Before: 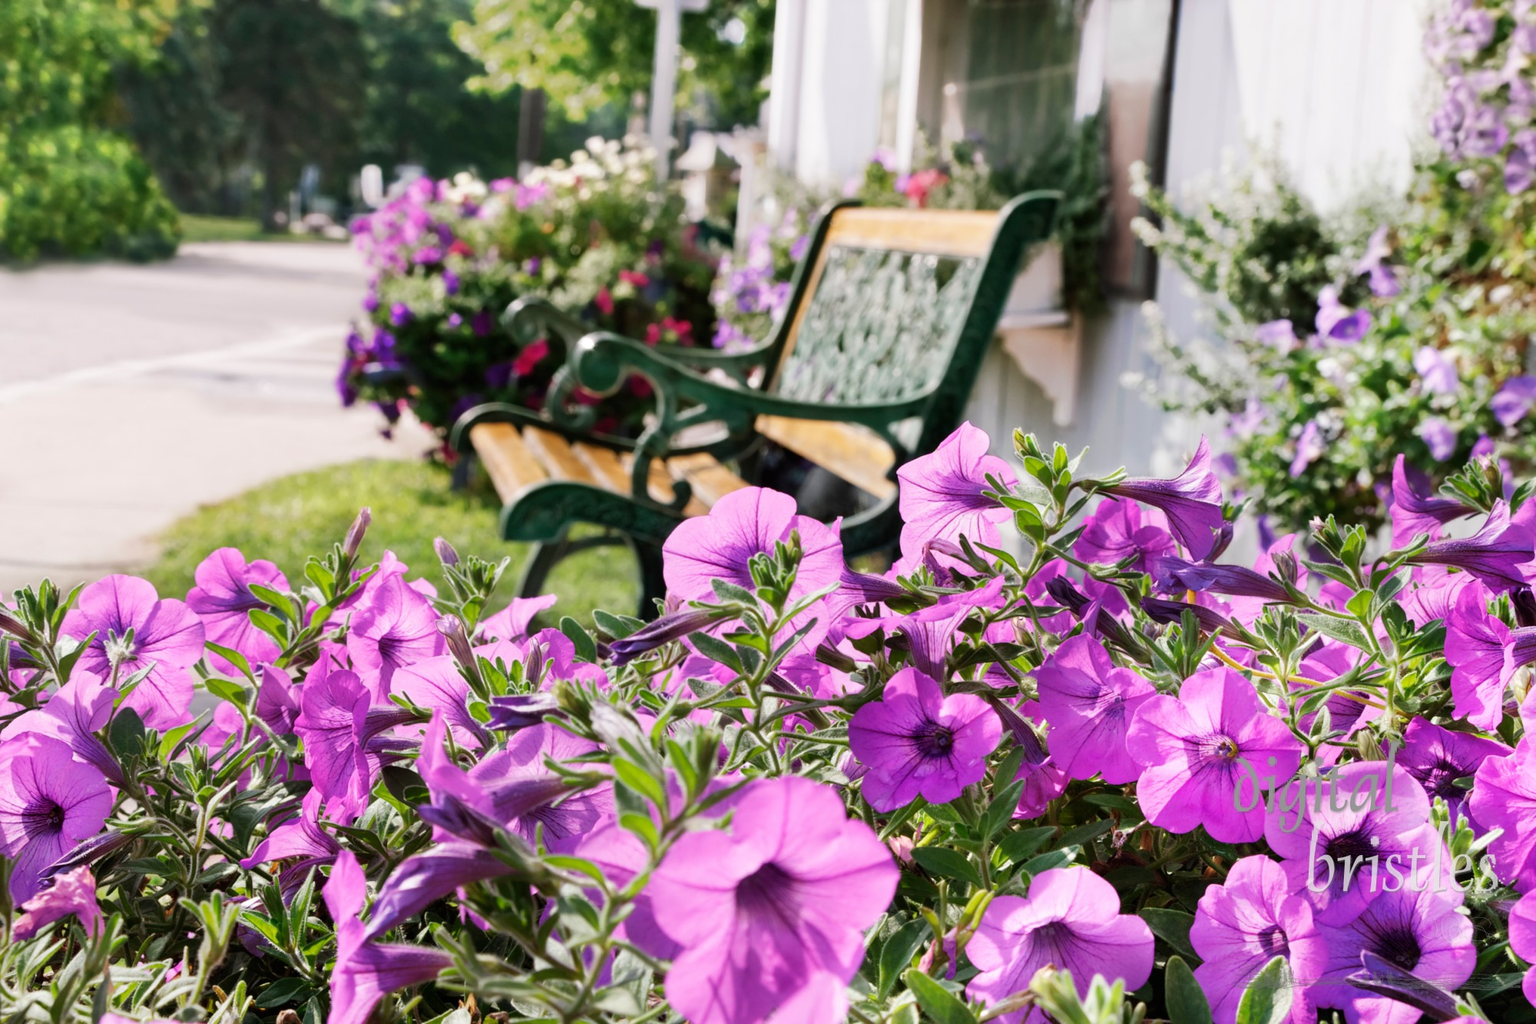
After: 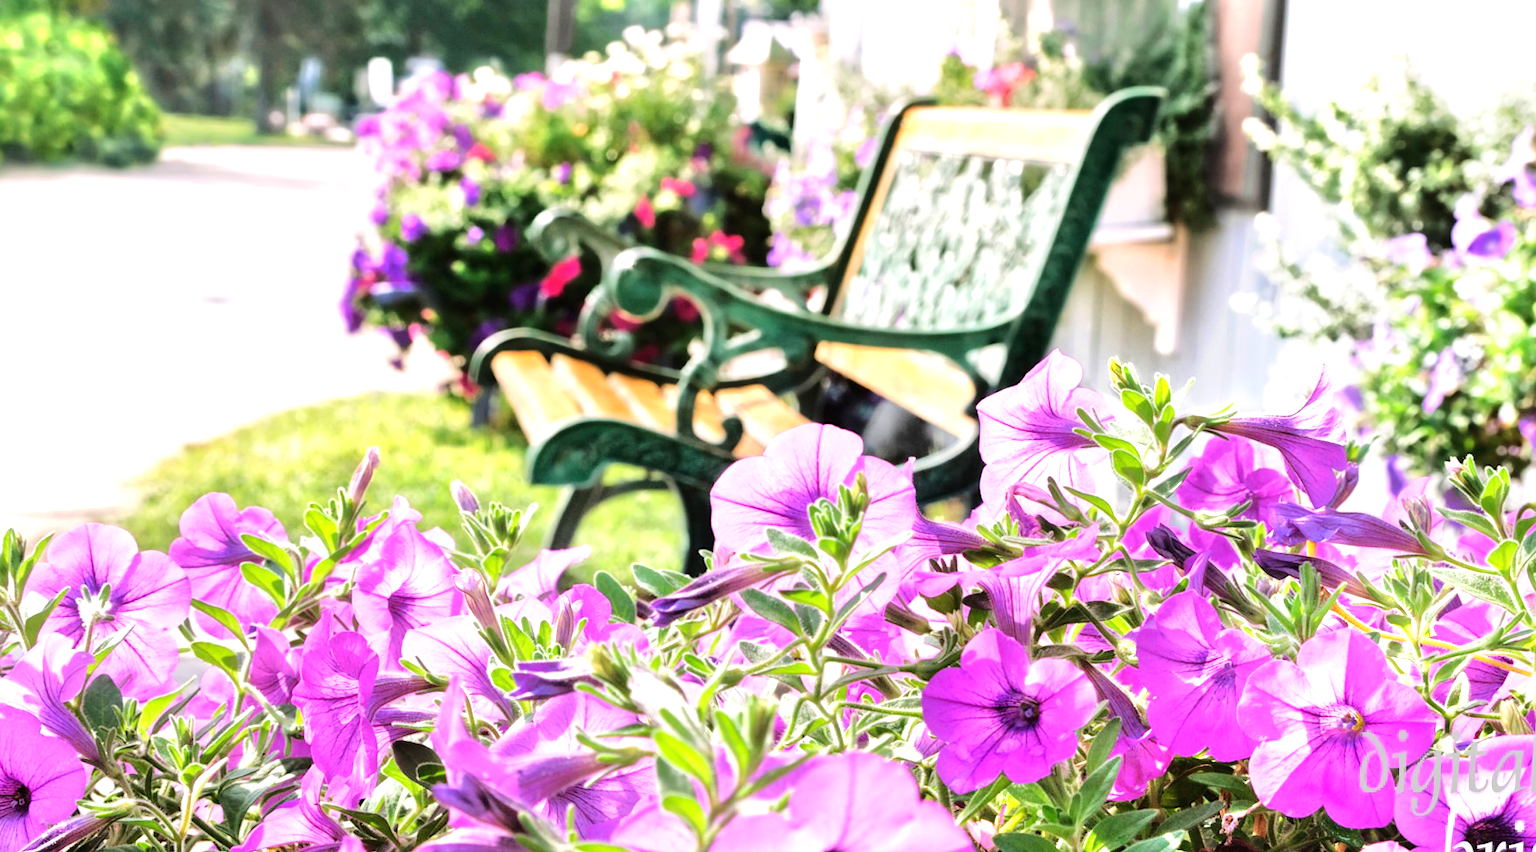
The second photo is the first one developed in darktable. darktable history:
crop and rotate: left 2.444%, top 11.109%, right 9.467%, bottom 15.591%
tone equalizer: -7 EV 0.161 EV, -6 EV 0.566 EV, -5 EV 1.17 EV, -4 EV 1.37 EV, -3 EV 1.13 EV, -2 EV 0.6 EV, -1 EV 0.163 EV, smoothing diameter 2.19%, edges refinement/feathering 20.85, mask exposure compensation -1.57 EV, filter diffusion 5
exposure: black level correction 0, exposure 0.692 EV, compensate highlight preservation false
